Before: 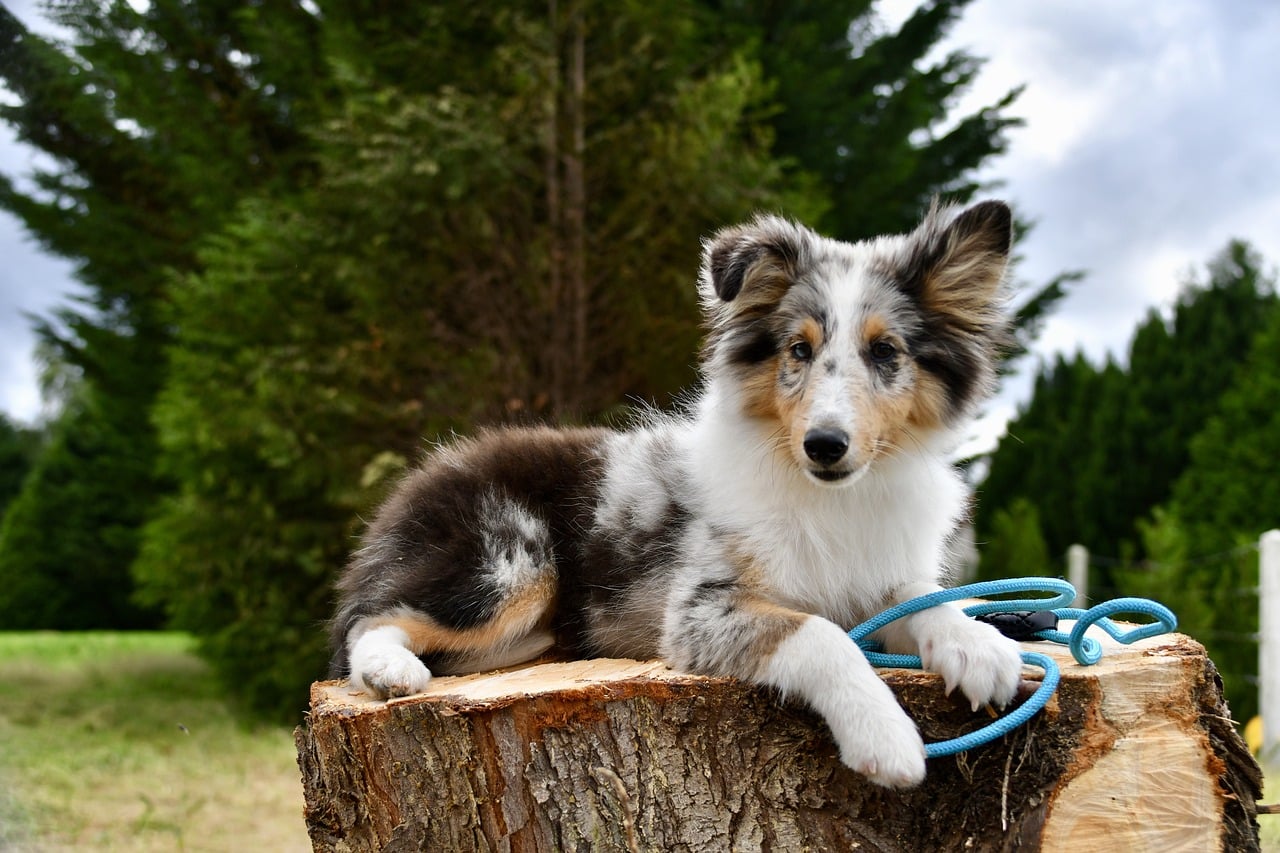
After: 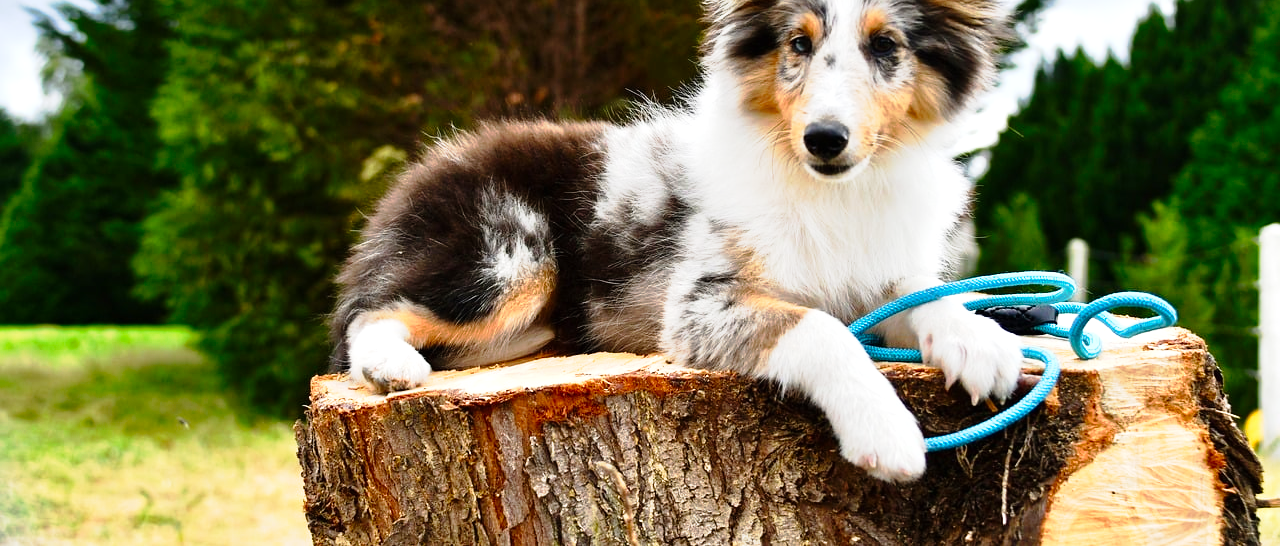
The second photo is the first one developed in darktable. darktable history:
crop and rotate: top 35.938%
exposure: black level correction 0, exposure 0.5 EV, compensate exposure bias true, compensate highlight preservation false
tone curve: curves: ch0 [(0, 0) (0.105, 0.068) (0.195, 0.162) (0.283, 0.283) (0.384, 0.404) (0.485, 0.531) (0.638, 0.681) (0.795, 0.879) (1, 0.977)]; ch1 [(0, 0) (0.161, 0.092) (0.35, 0.33) (0.379, 0.401) (0.456, 0.469) (0.504, 0.501) (0.512, 0.523) (0.58, 0.597) (0.635, 0.646) (1, 1)]; ch2 [(0, 0) (0.371, 0.362) (0.437, 0.437) (0.5, 0.5) (0.53, 0.523) (0.56, 0.58) (0.622, 0.606) (1, 1)], preserve colors none
tone equalizer: on, module defaults
